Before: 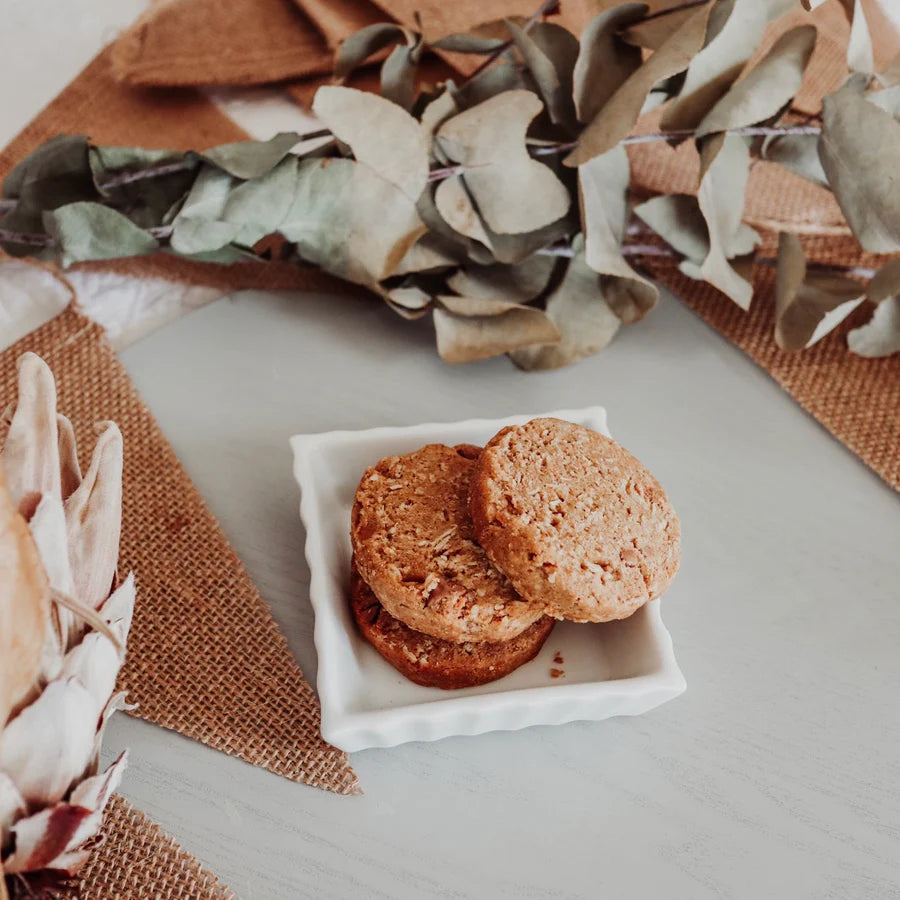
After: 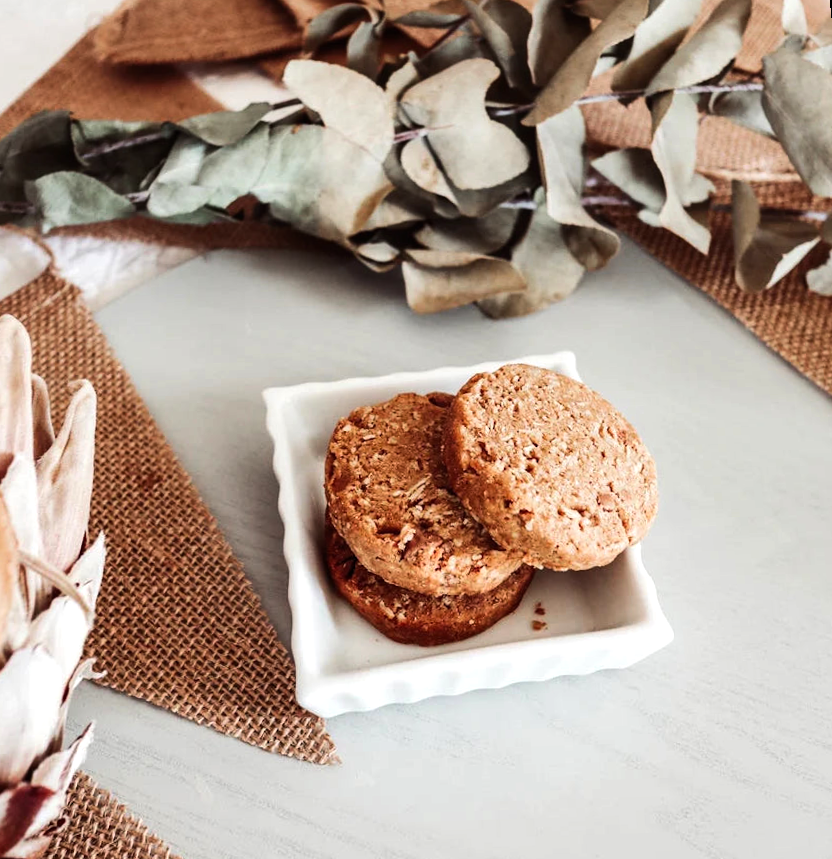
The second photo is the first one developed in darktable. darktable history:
tone equalizer: -8 EV -0.75 EV, -7 EV -0.7 EV, -6 EV -0.6 EV, -5 EV -0.4 EV, -3 EV 0.4 EV, -2 EV 0.6 EV, -1 EV 0.7 EV, +0 EV 0.75 EV, edges refinement/feathering 500, mask exposure compensation -1.57 EV, preserve details no
rotate and perspective: rotation -1.68°, lens shift (vertical) -0.146, crop left 0.049, crop right 0.912, crop top 0.032, crop bottom 0.96
